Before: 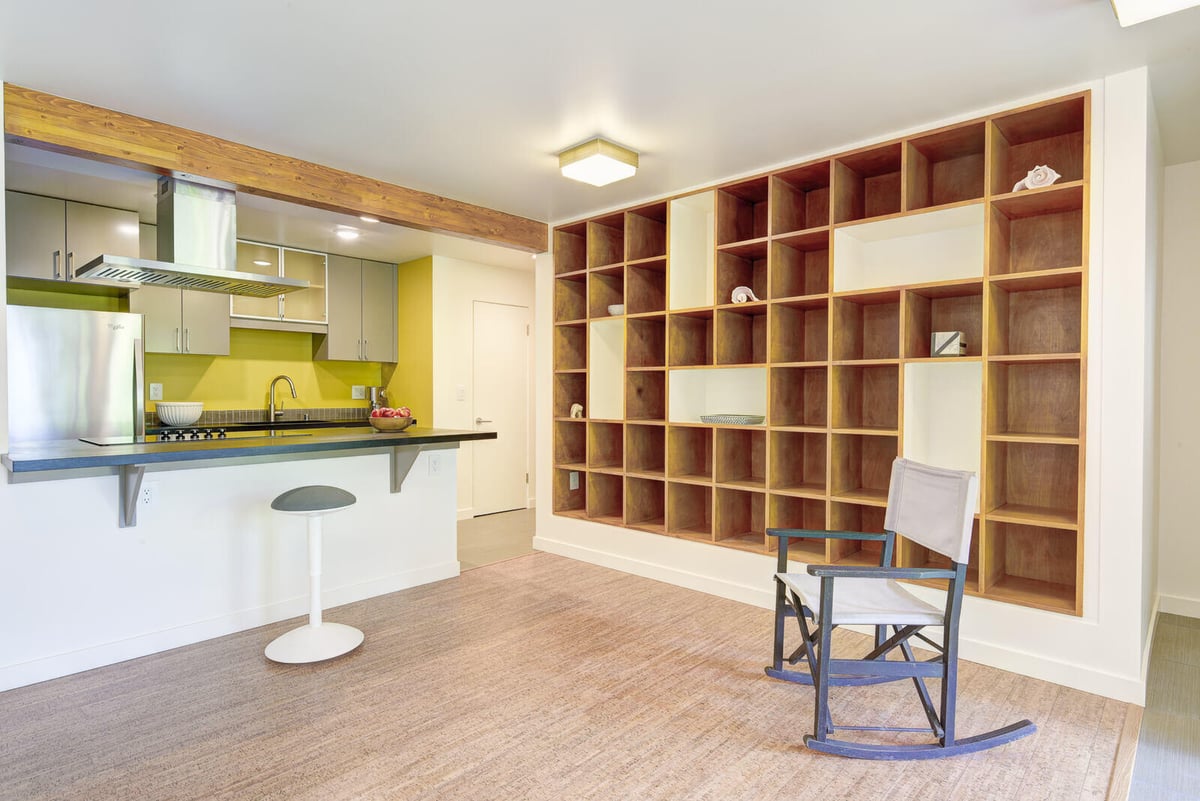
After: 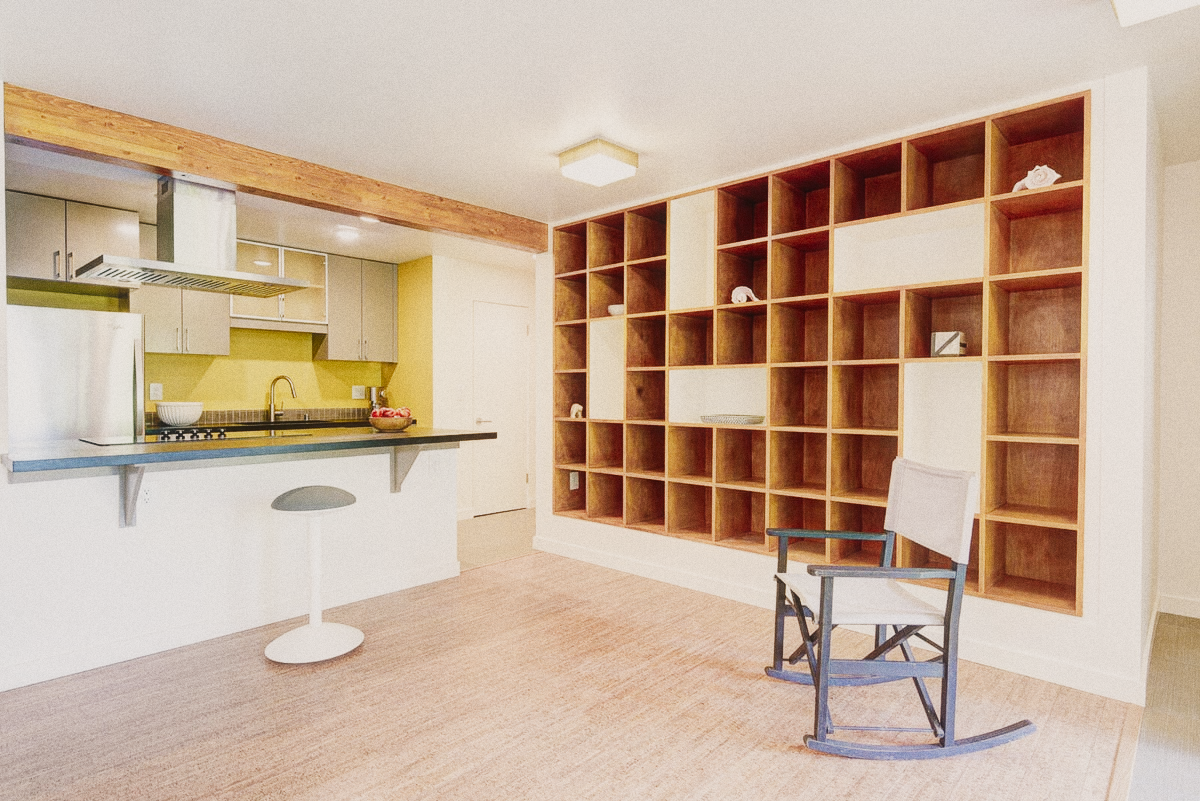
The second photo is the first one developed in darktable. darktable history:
contrast equalizer "negative clarity": octaves 7, y [[0.6 ×6], [0.55 ×6], [0 ×6], [0 ×6], [0 ×6]], mix -0.2
color balance rgb "creative|film": shadows lift › chroma 2%, shadows lift › hue 247.2°, power › chroma 0.3%, power › hue 25.2°, highlights gain › chroma 3%, highlights gain › hue 60°, global offset › luminance 0.75%, perceptual saturation grading › global saturation 20%, perceptual saturation grading › highlights -20%, perceptual saturation grading › shadows 30%, global vibrance 20%
diffuse or sharpen "bloom 10%": radius span 32, 1st order speed 50%, 2nd order speed 50%, 3rd order speed 50%, 4th order speed 50% | blend: blend mode normal, opacity 10%; mask: uniform (no mask)
rgb primaries "creative|film": red hue 0.019, red purity 0.907, green hue 0.07, green purity 0.883, blue hue -0.093, blue purity 0.96
sigmoid: contrast 1.6, skew -0.2, preserve hue 0%, red attenuation 0.1, red rotation 0.035, green attenuation 0.1, green rotation -0.017, blue attenuation 0.15, blue rotation -0.052, base primaries Rec2020
tone equalizer "_builtin_contrast tone curve | soft": -8 EV -0.417 EV, -7 EV -0.389 EV, -6 EV -0.333 EV, -5 EV -0.222 EV, -3 EV 0.222 EV, -2 EV 0.333 EV, -1 EV 0.389 EV, +0 EV 0.417 EV, edges refinement/feathering 500, mask exposure compensation -1.57 EV, preserve details no
grain "film": coarseness 0.09 ISO
